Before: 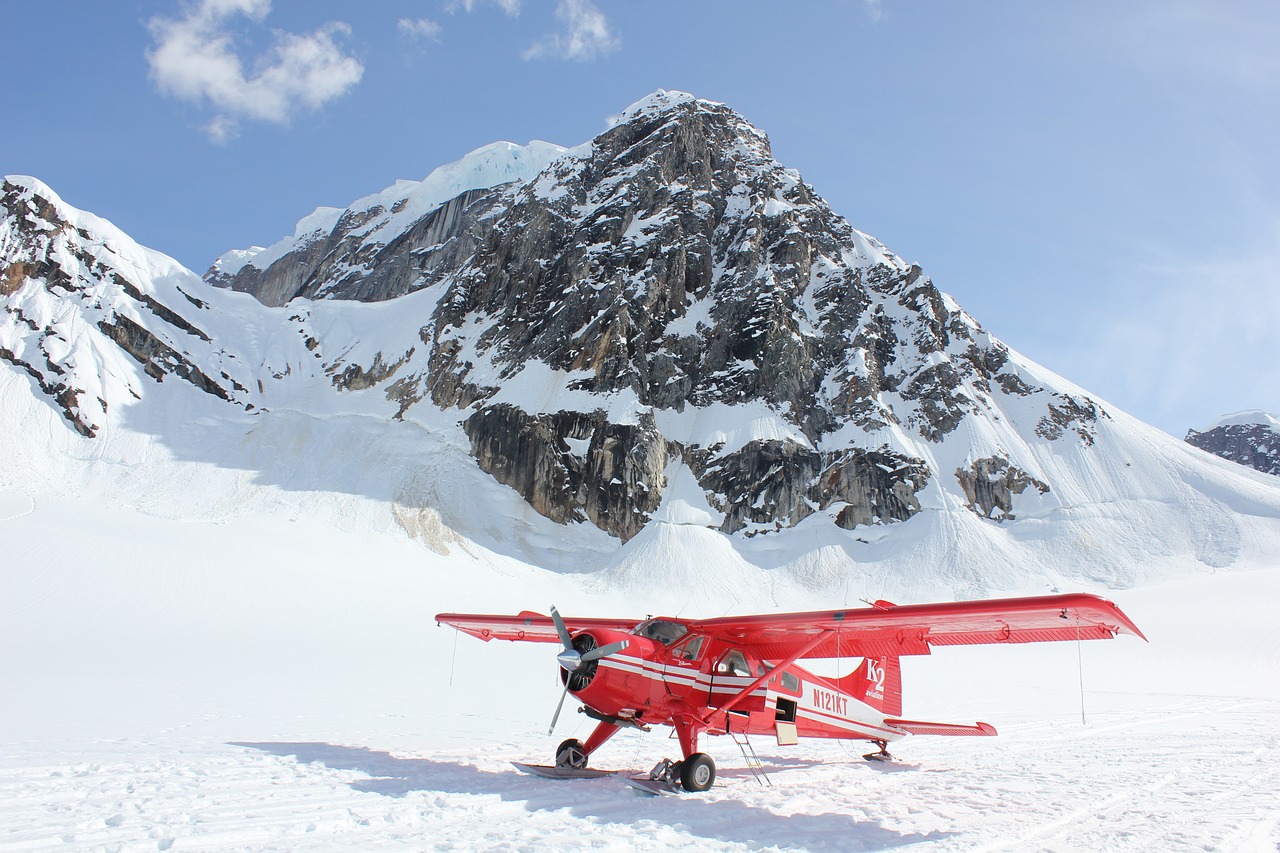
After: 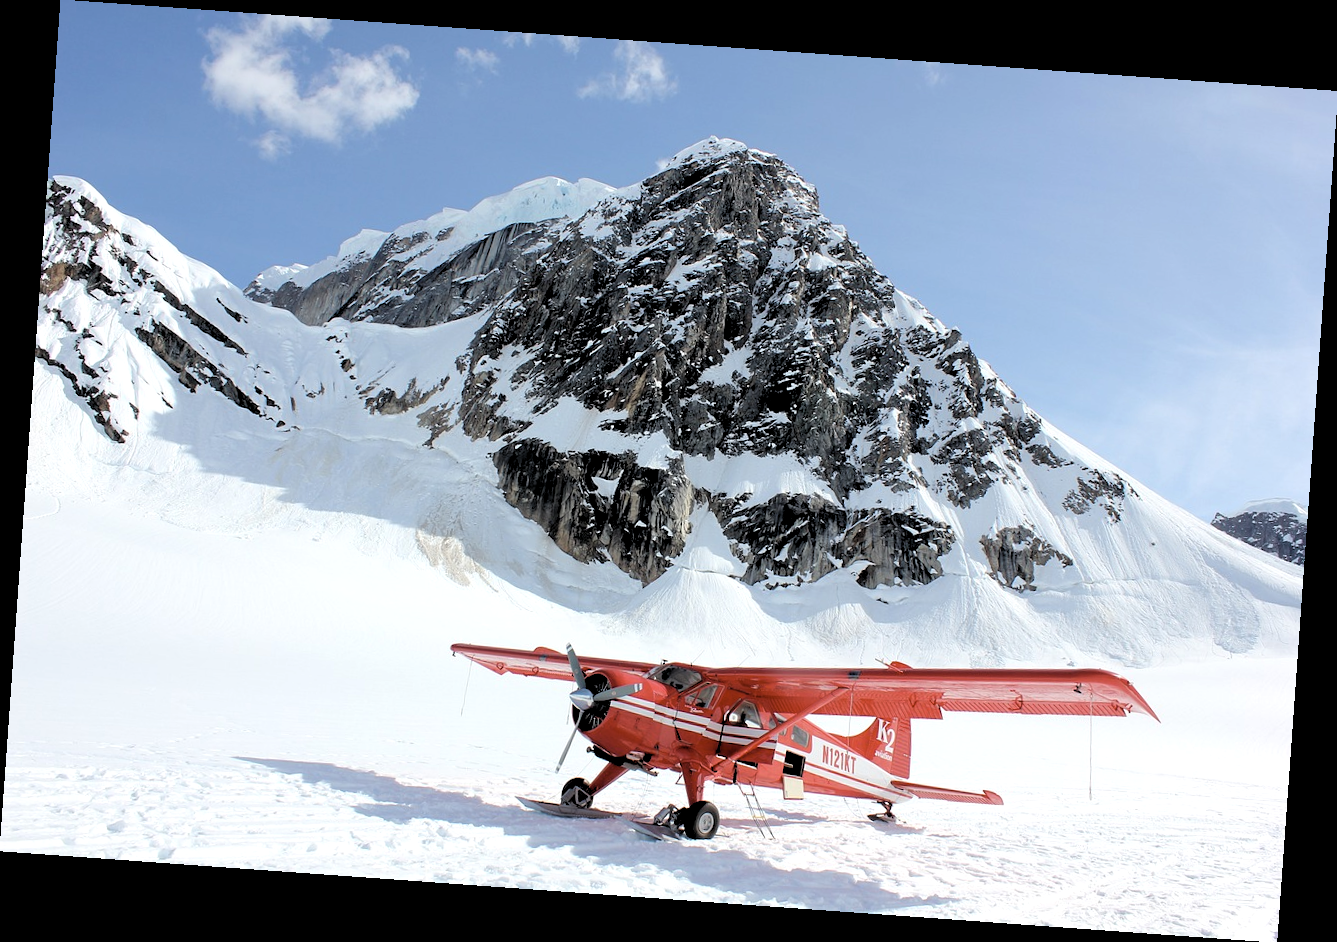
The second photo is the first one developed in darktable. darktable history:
rgb levels: levels [[0.034, 0.472, 0.904], [0, 0.5, 1], [0, 0.5, 1]]
color zones: curves: ch1 [(0.113, 0.438) (0.75, 0.5)]; ch2 [(0.12, 0.526) (0.75, 0.5)]
rotate and perspective: rotation 4.1°, automatic cropping off
